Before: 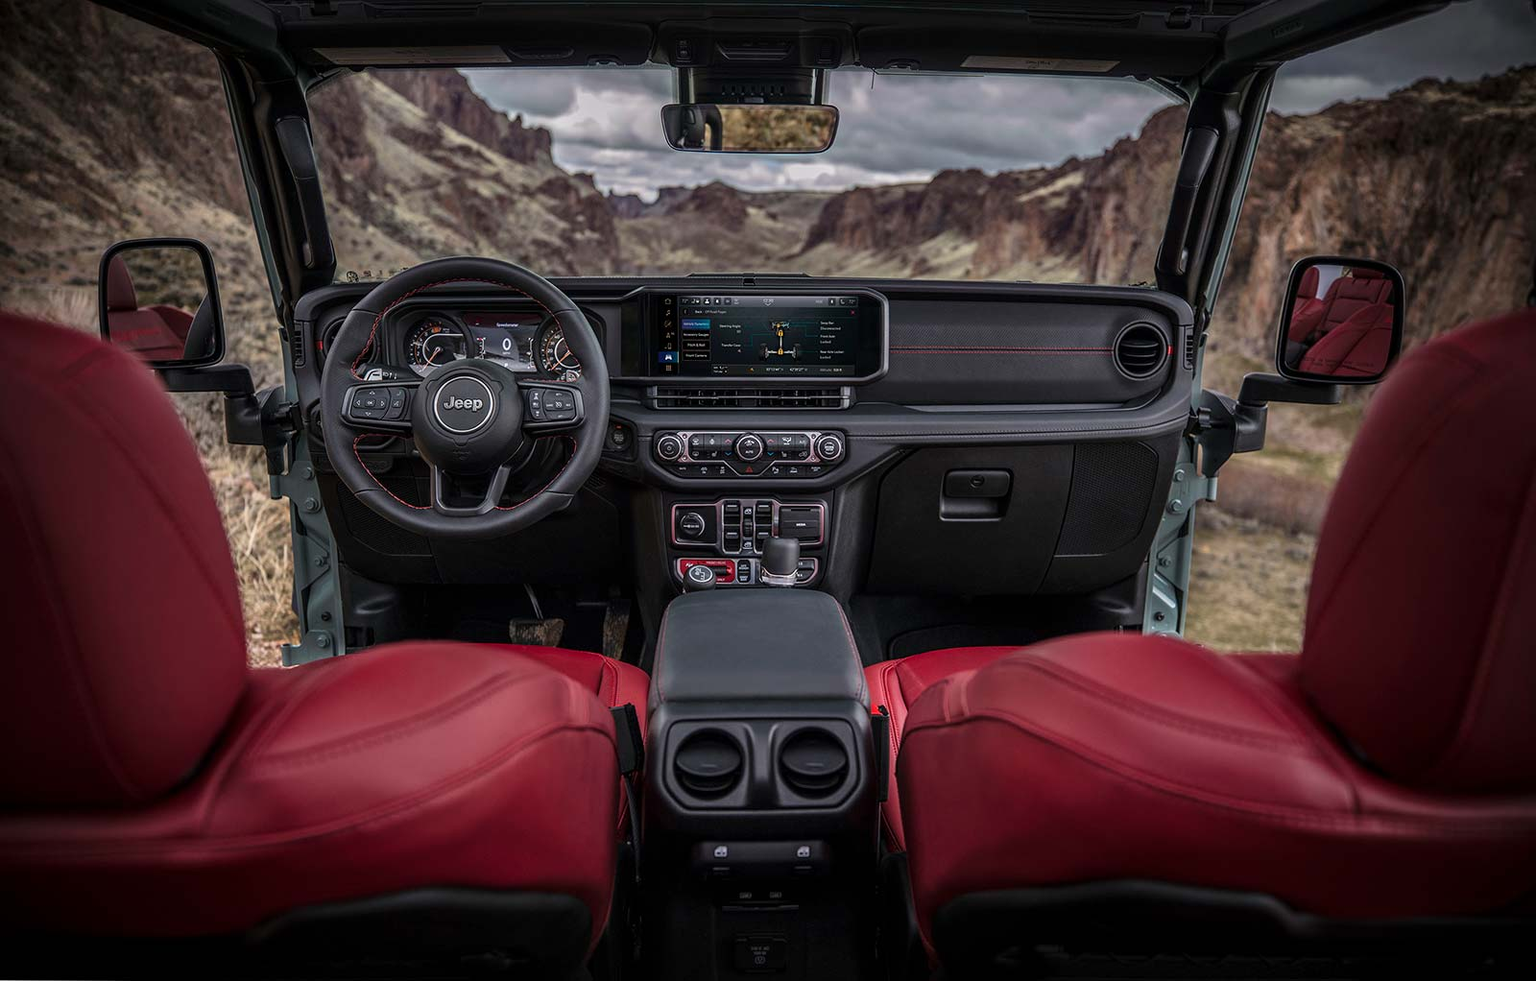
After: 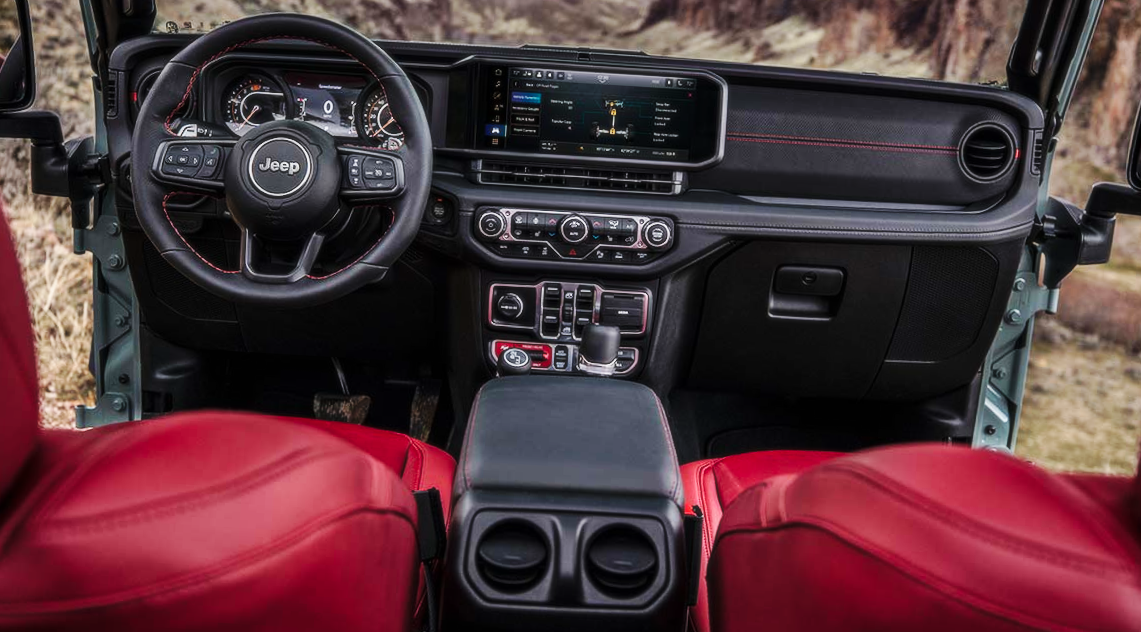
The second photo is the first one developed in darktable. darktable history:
base curve: curves: ch0 [(0, 0) (0.032, 0.025) (0.121, 0.166) (0.206, 0.329) (0.605, 0.79) (1, 1)], preserve colors none
soften: size 10%, saturation 50%, brightness 0.2 EV, mix 10%
crop and rotate: angle -3.37°, left 9.79%, top 20.73%, right 12.42%, bottom 11.82%
